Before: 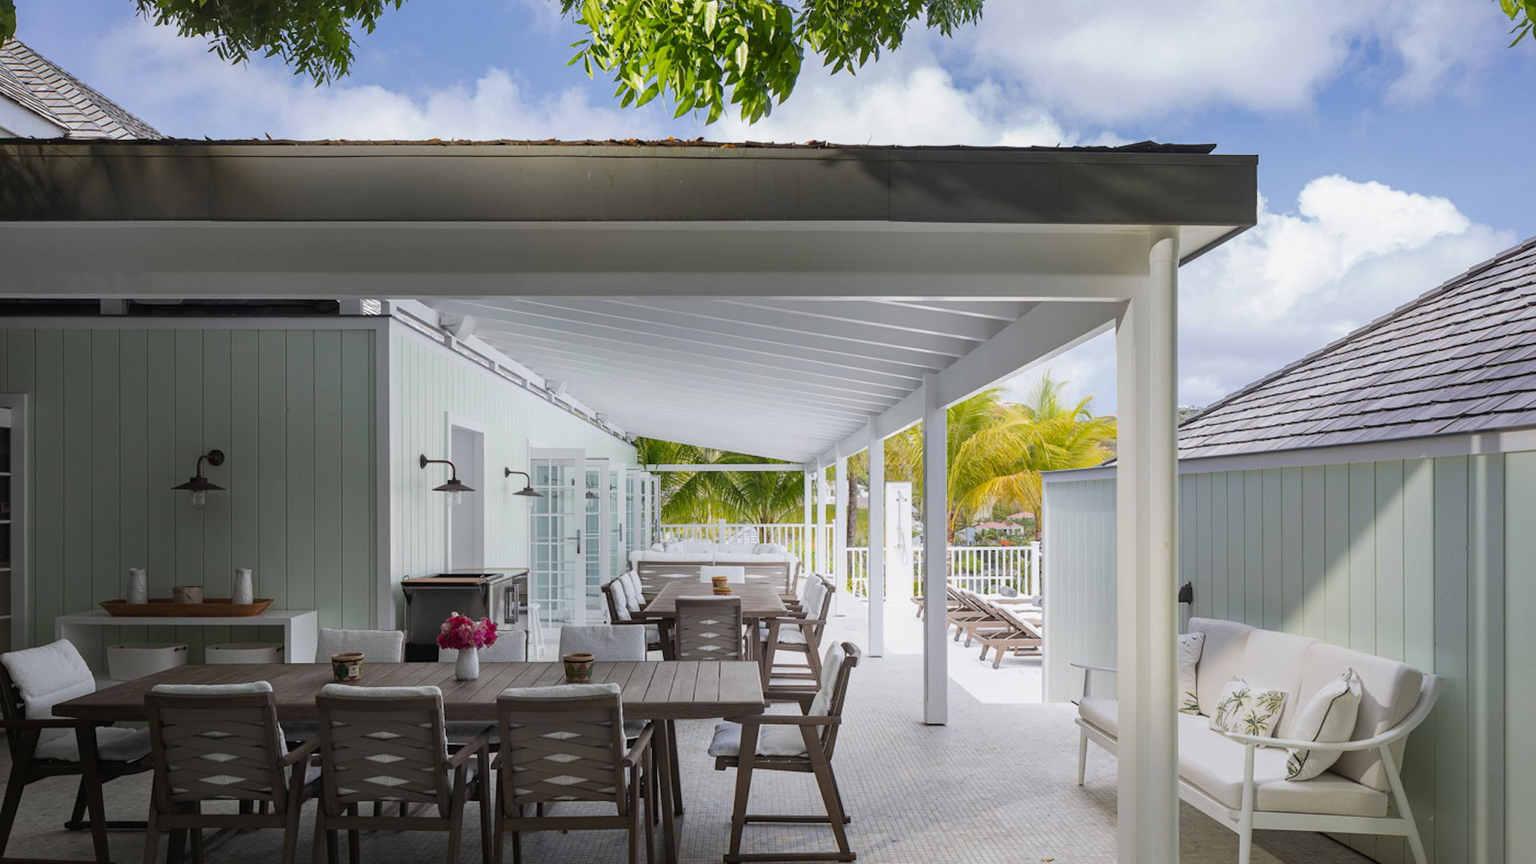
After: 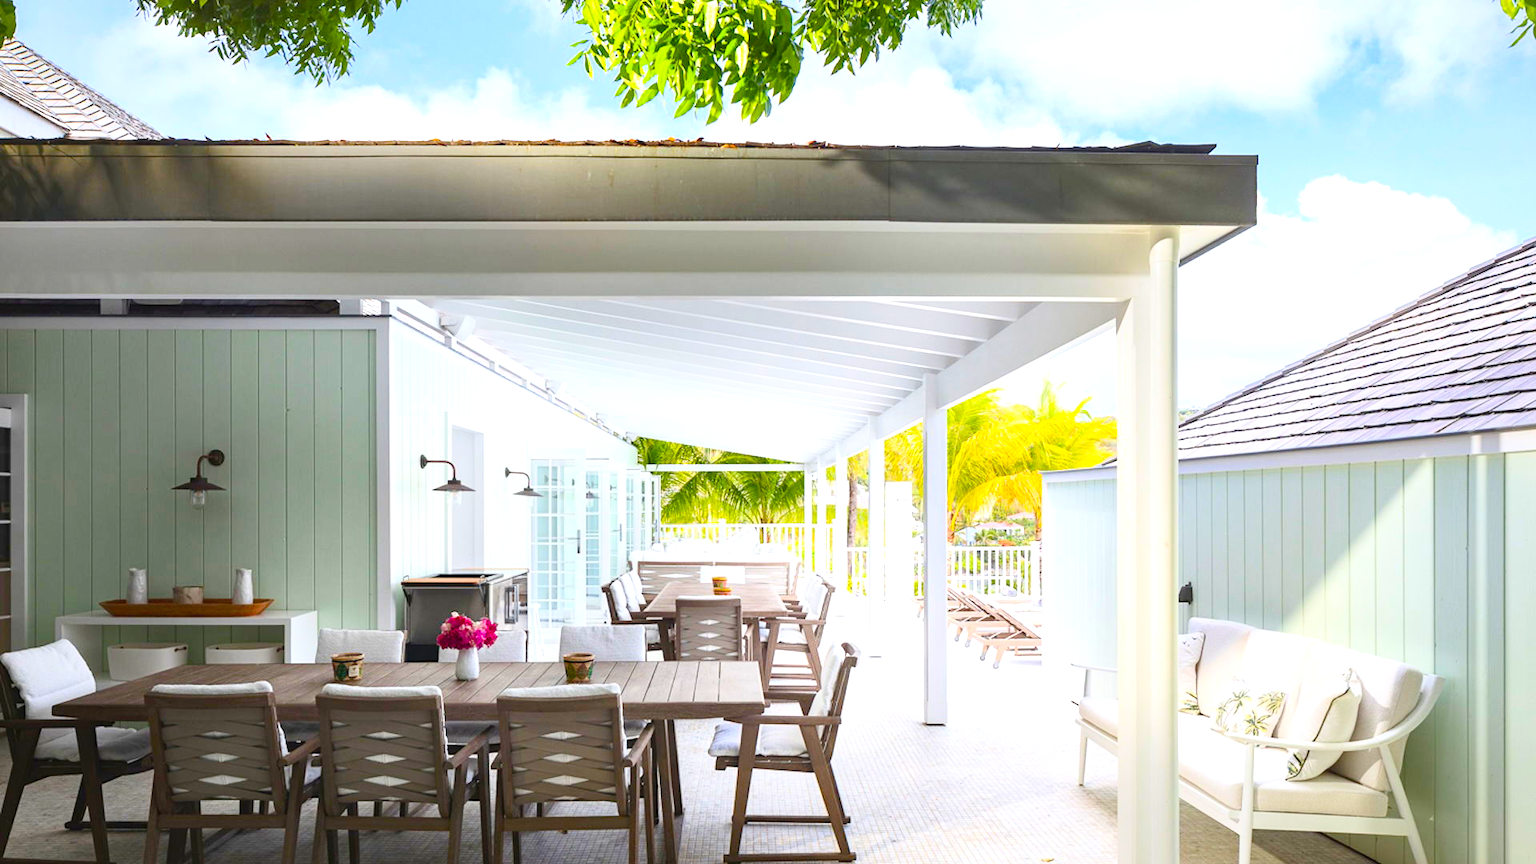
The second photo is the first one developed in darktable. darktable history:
contrast brightness saturation: contrast 0.2, brightness 0.16, saturation 0.22
exposure: black level correction 0, exposure 1 EV, compensate highlight preservation false
color balance rgb: perceptual saturation grading › global saturation 35%, perceptual saturation grading › highlights -25%, perceptual saturation grading › shadows 50%
